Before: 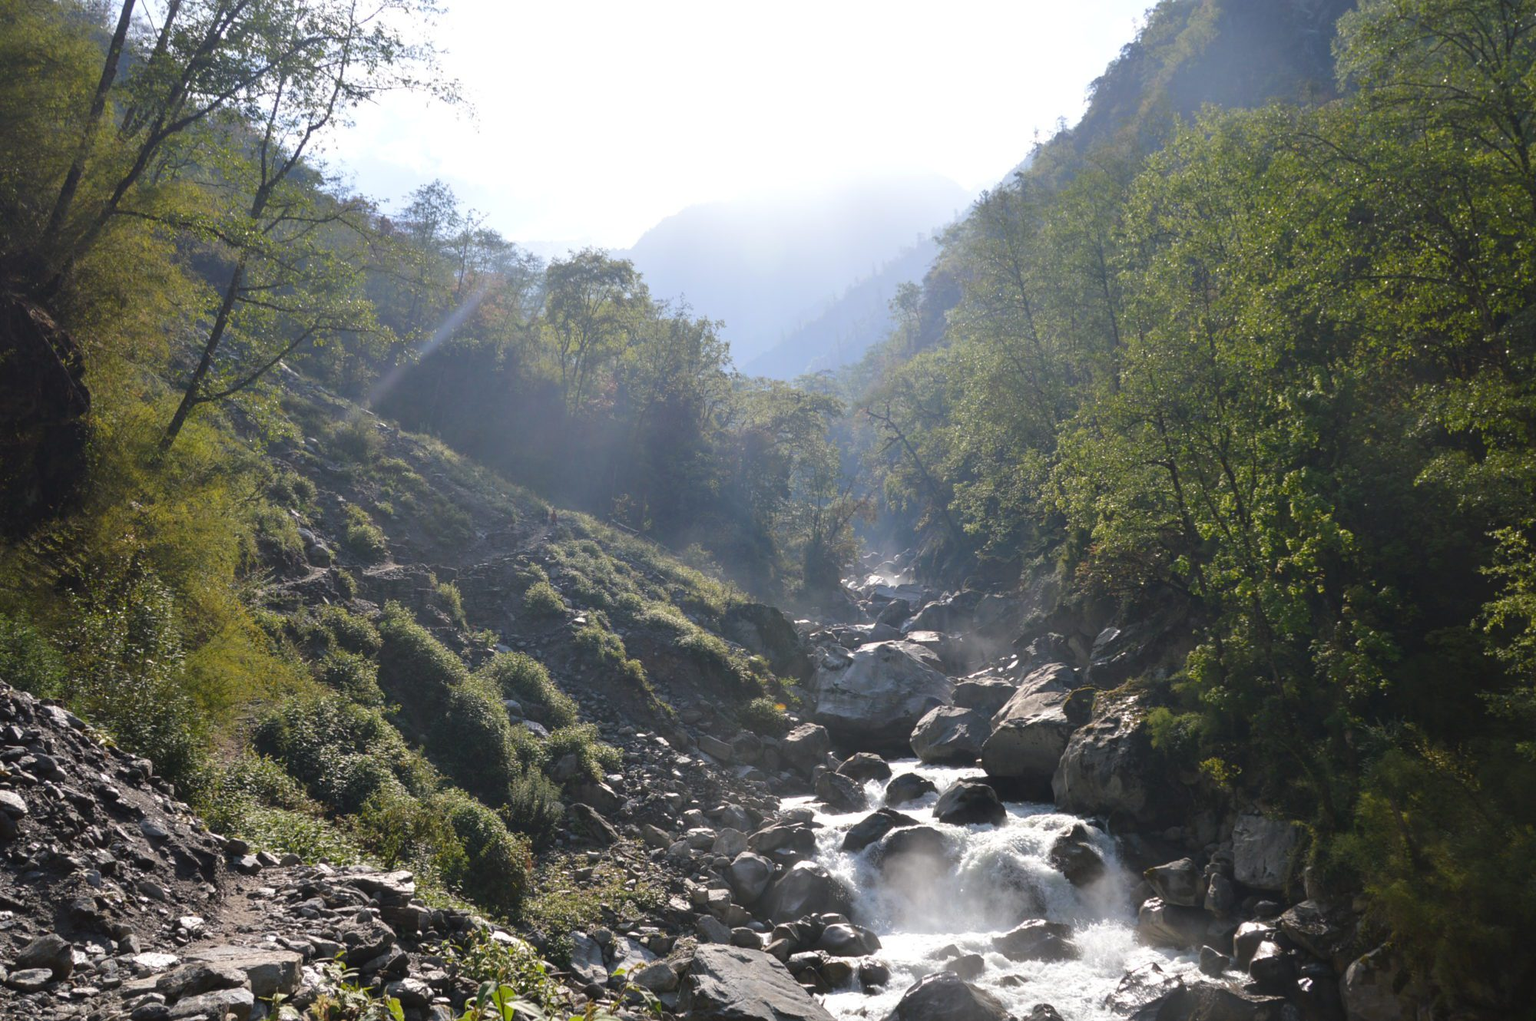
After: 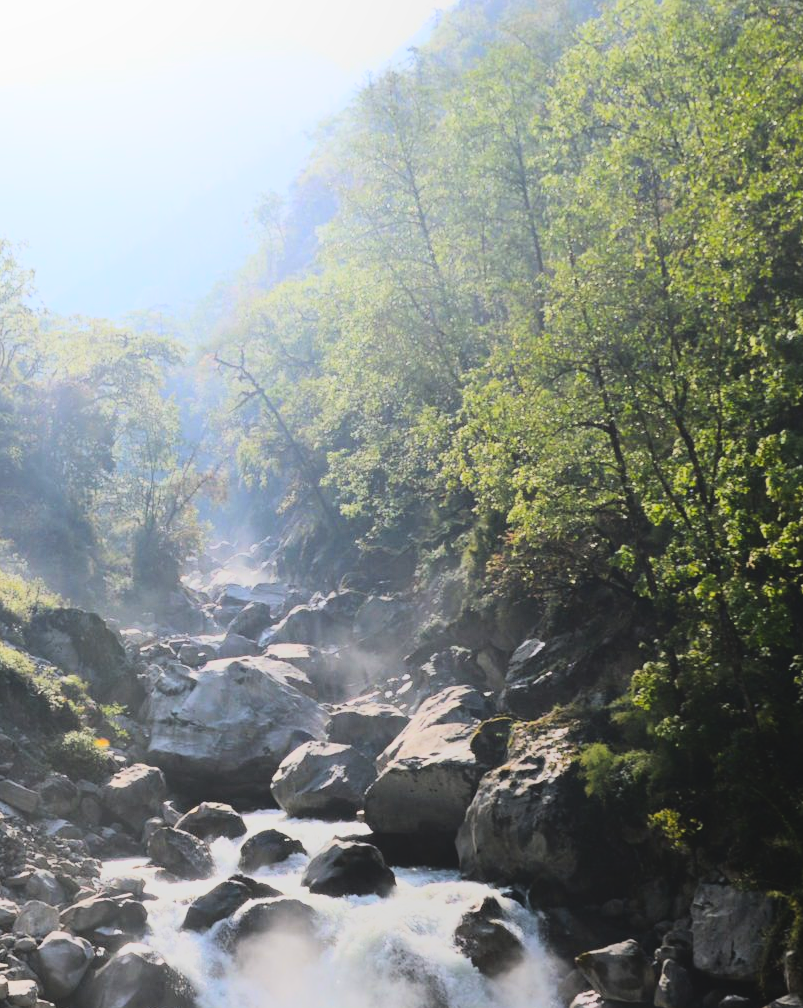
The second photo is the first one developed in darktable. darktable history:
crop: left 45.721%, top 13.393%, right 14.118%, bottom 10.01%
tone equalizer: on, module defaults
local contrast: detail 70%
rgb curve: curves: ch0 [(0, 0) (0.21, 0.15) (0.24, 0.21) (0.5, 0.75) (0.75, 0.96) (0.89, 0.99) (1, 1)]; ch1 [(0, 0.02) (0.21, 0.13) (0.25, 0.2) (0.5, 0.67) (0.75, 0.9) (0.89, 0.97) (1, 1)]; ch2 [(0, 0.02) (0.21, 0.13) (0.25, 0.2) (0.5, 0.67) (0.75, 0.9) (0.89, 0.97) (1, 1)], compensate middle gray true
